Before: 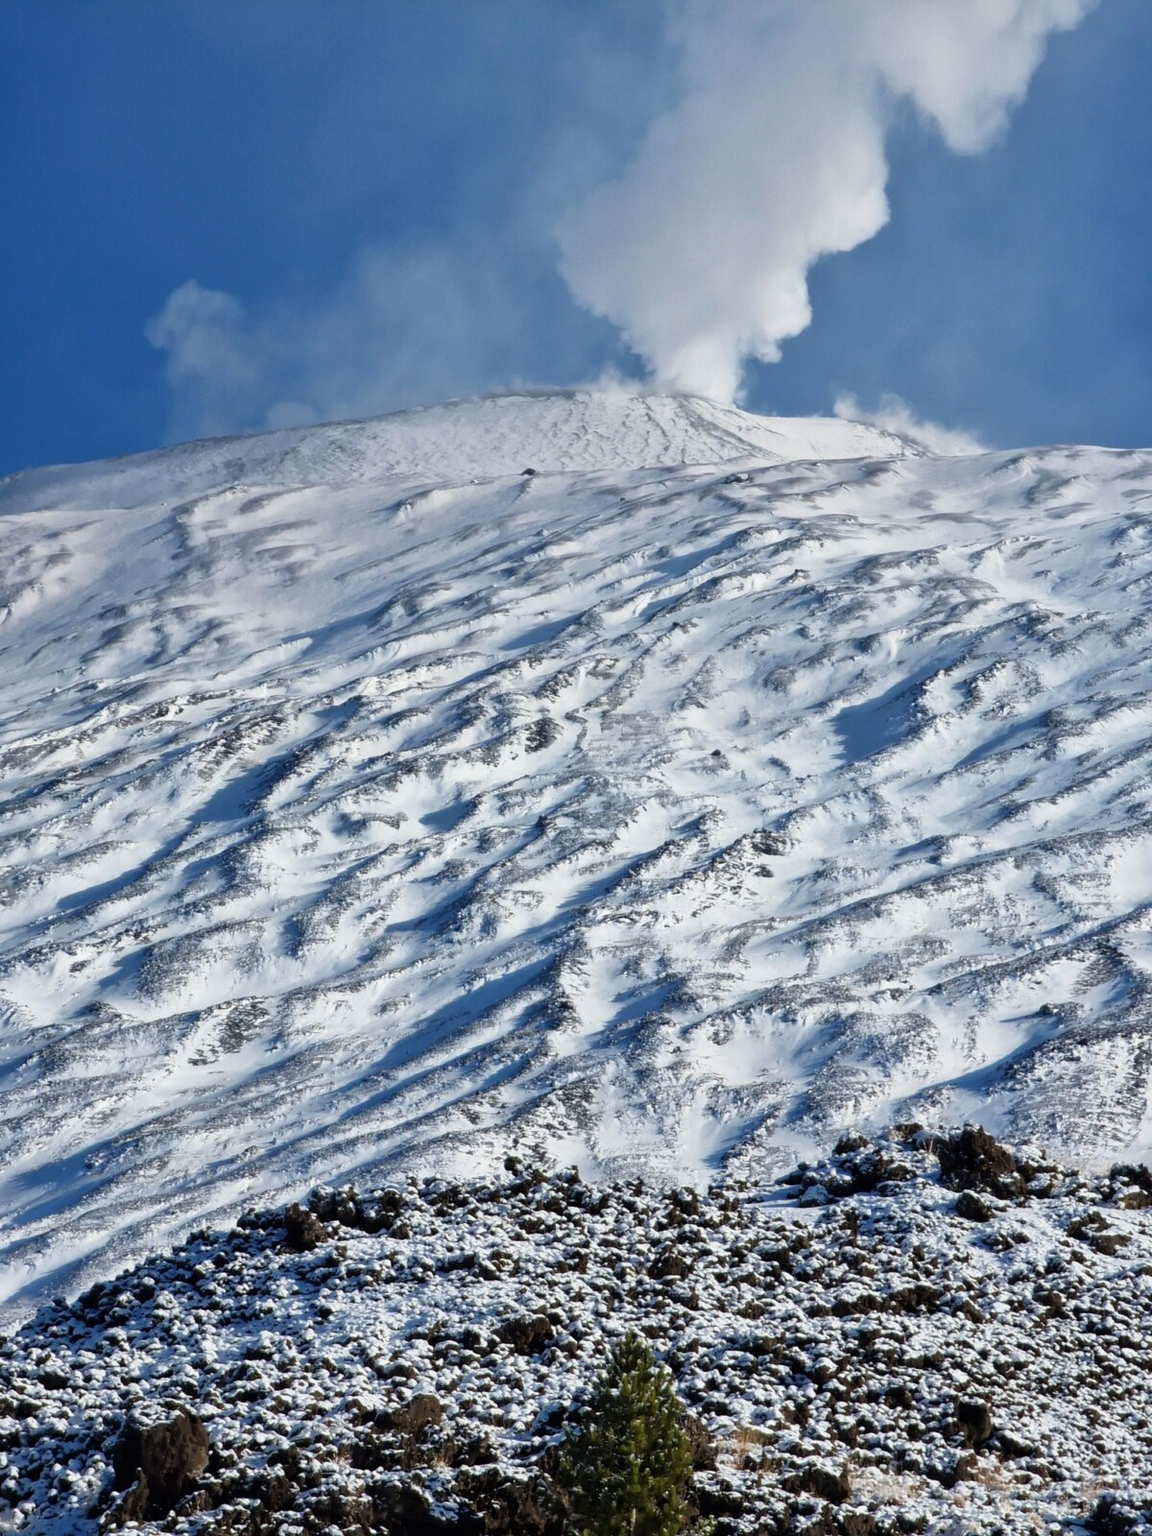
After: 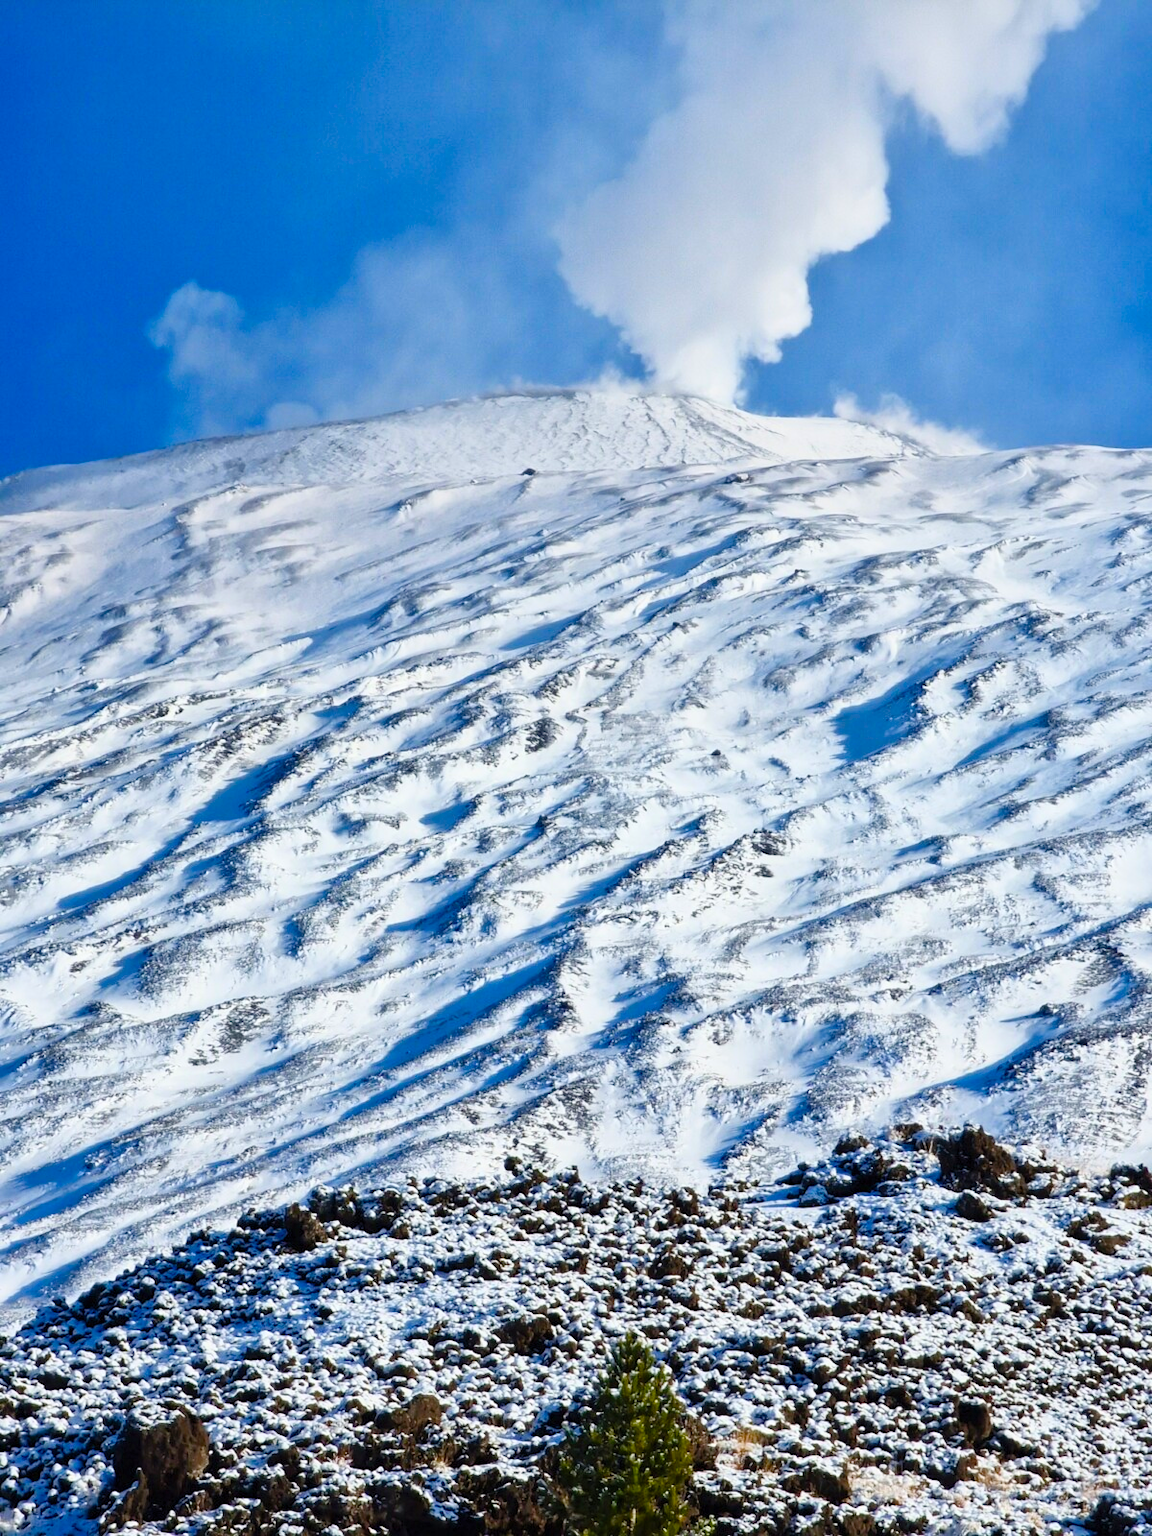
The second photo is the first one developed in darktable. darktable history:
color balance rgb: perceptual saturation grading › global saturation 20%, perceptual saturation grading › highlights -25%, perceptual saturation grading › shadows 50%
contrast brightness saturation: contrast 0.2, brightness 0.16, saturation 0.22
